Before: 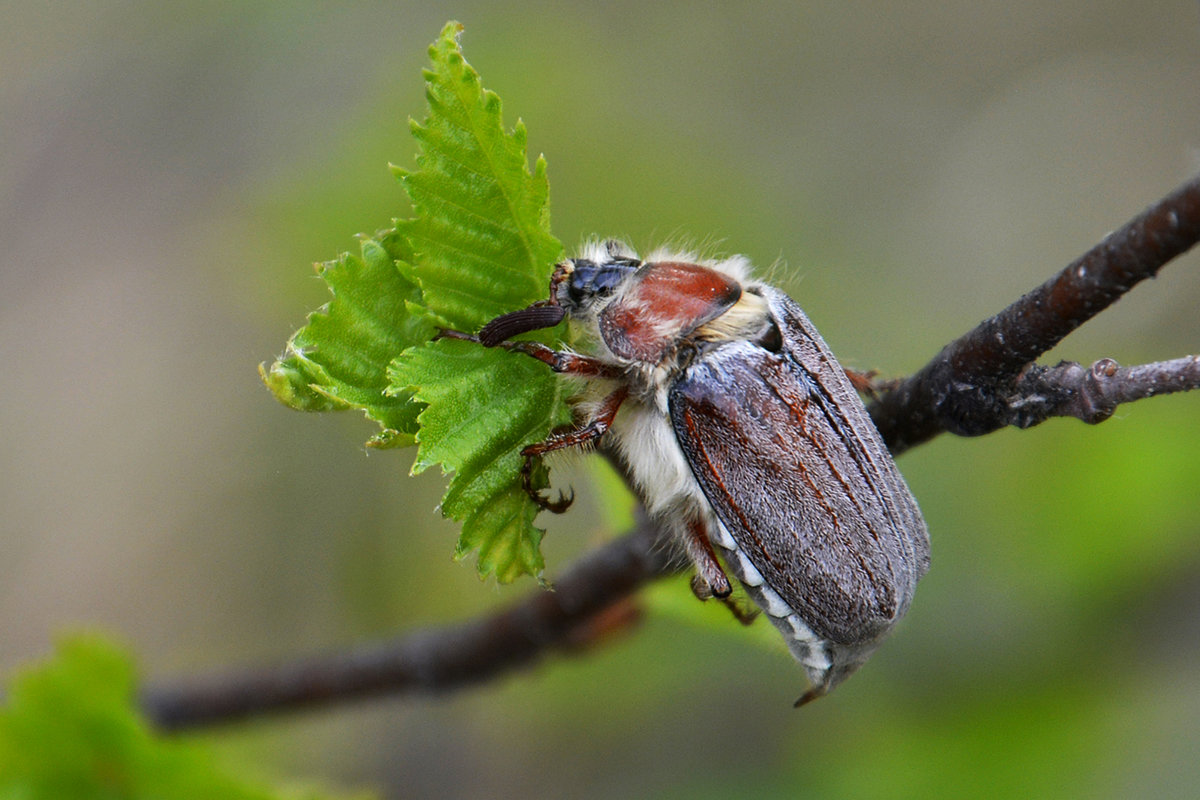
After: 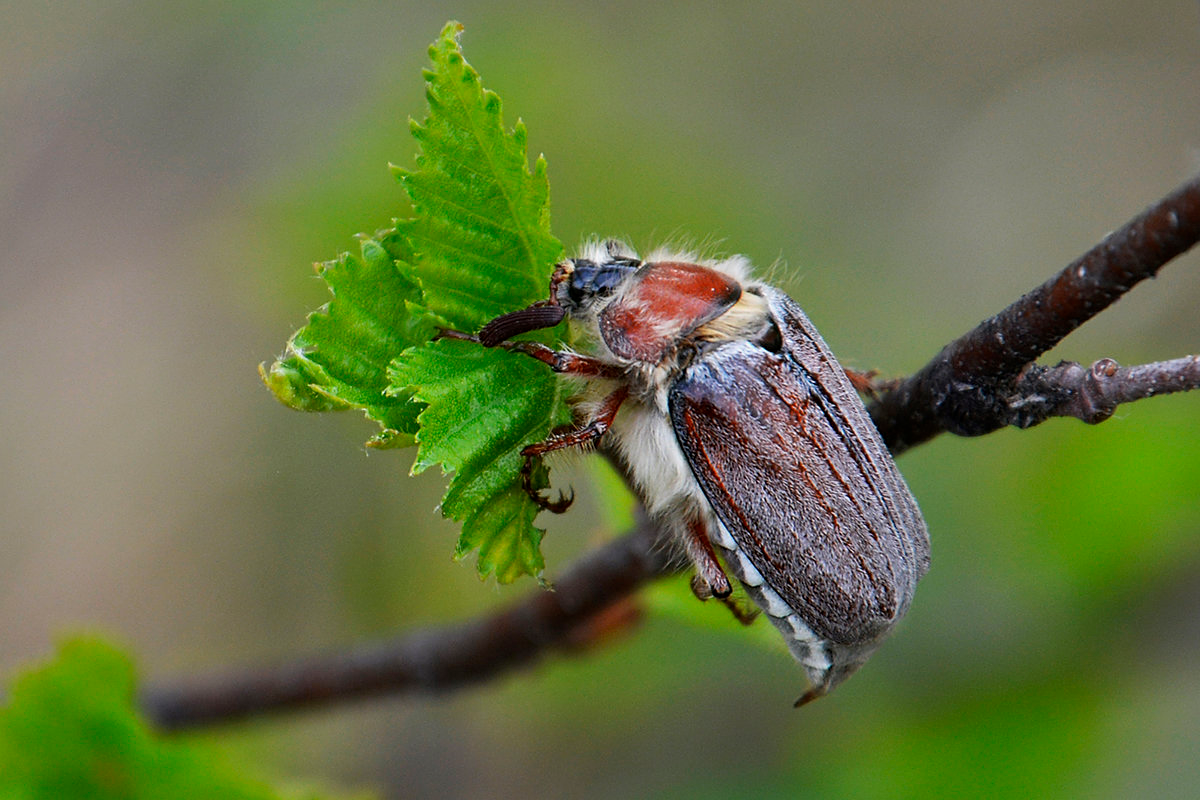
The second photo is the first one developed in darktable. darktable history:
exposure: exposure -0.144 EV, compensate highlight preservation false
sharpen: amount 0.216
